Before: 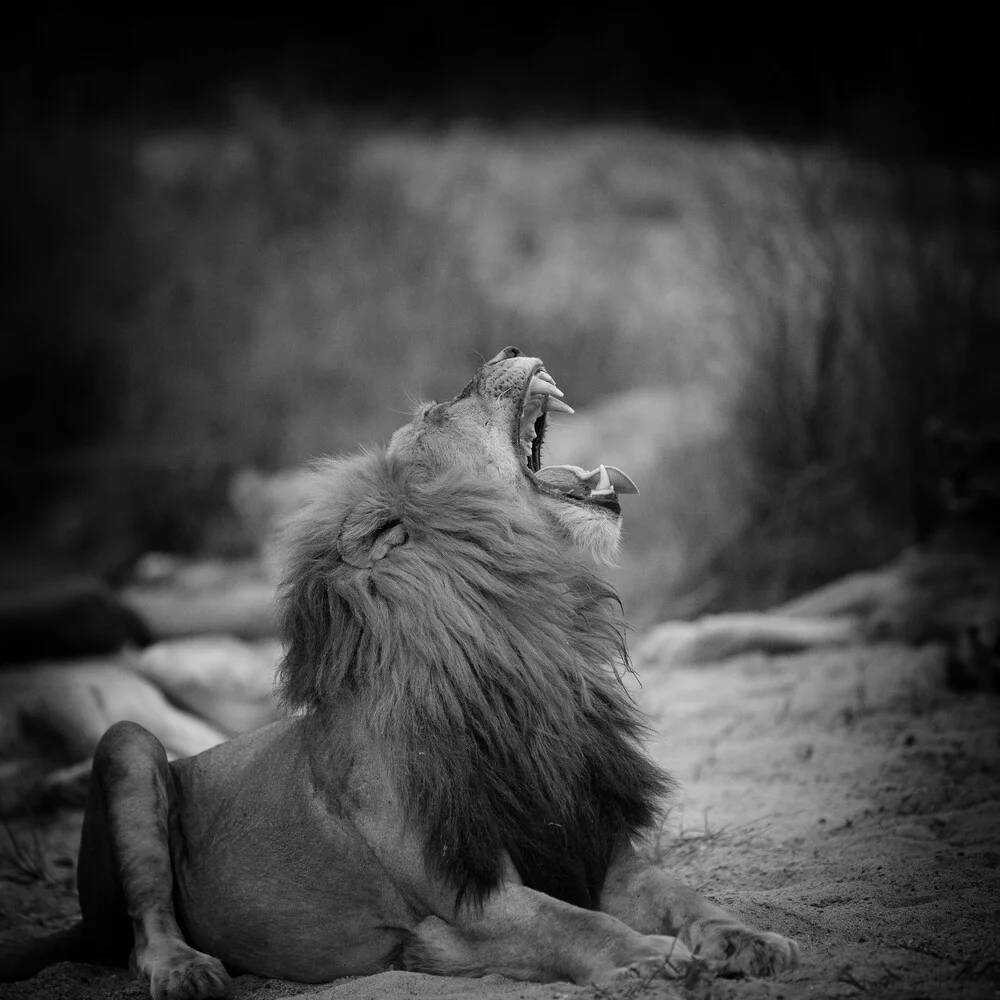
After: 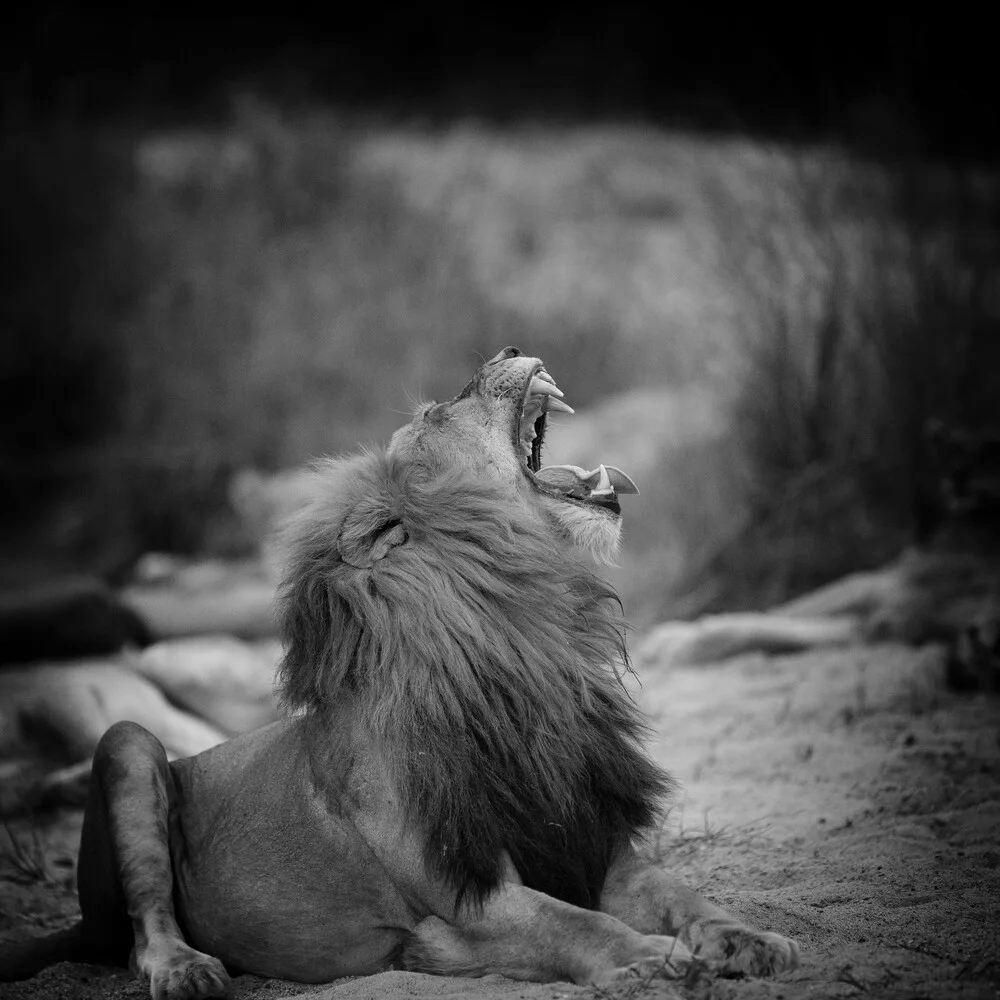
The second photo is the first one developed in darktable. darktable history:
monochrome: on, module defaults
shadows and highlights: shadows 37.27, highlights -28.18, soften with gaussian
